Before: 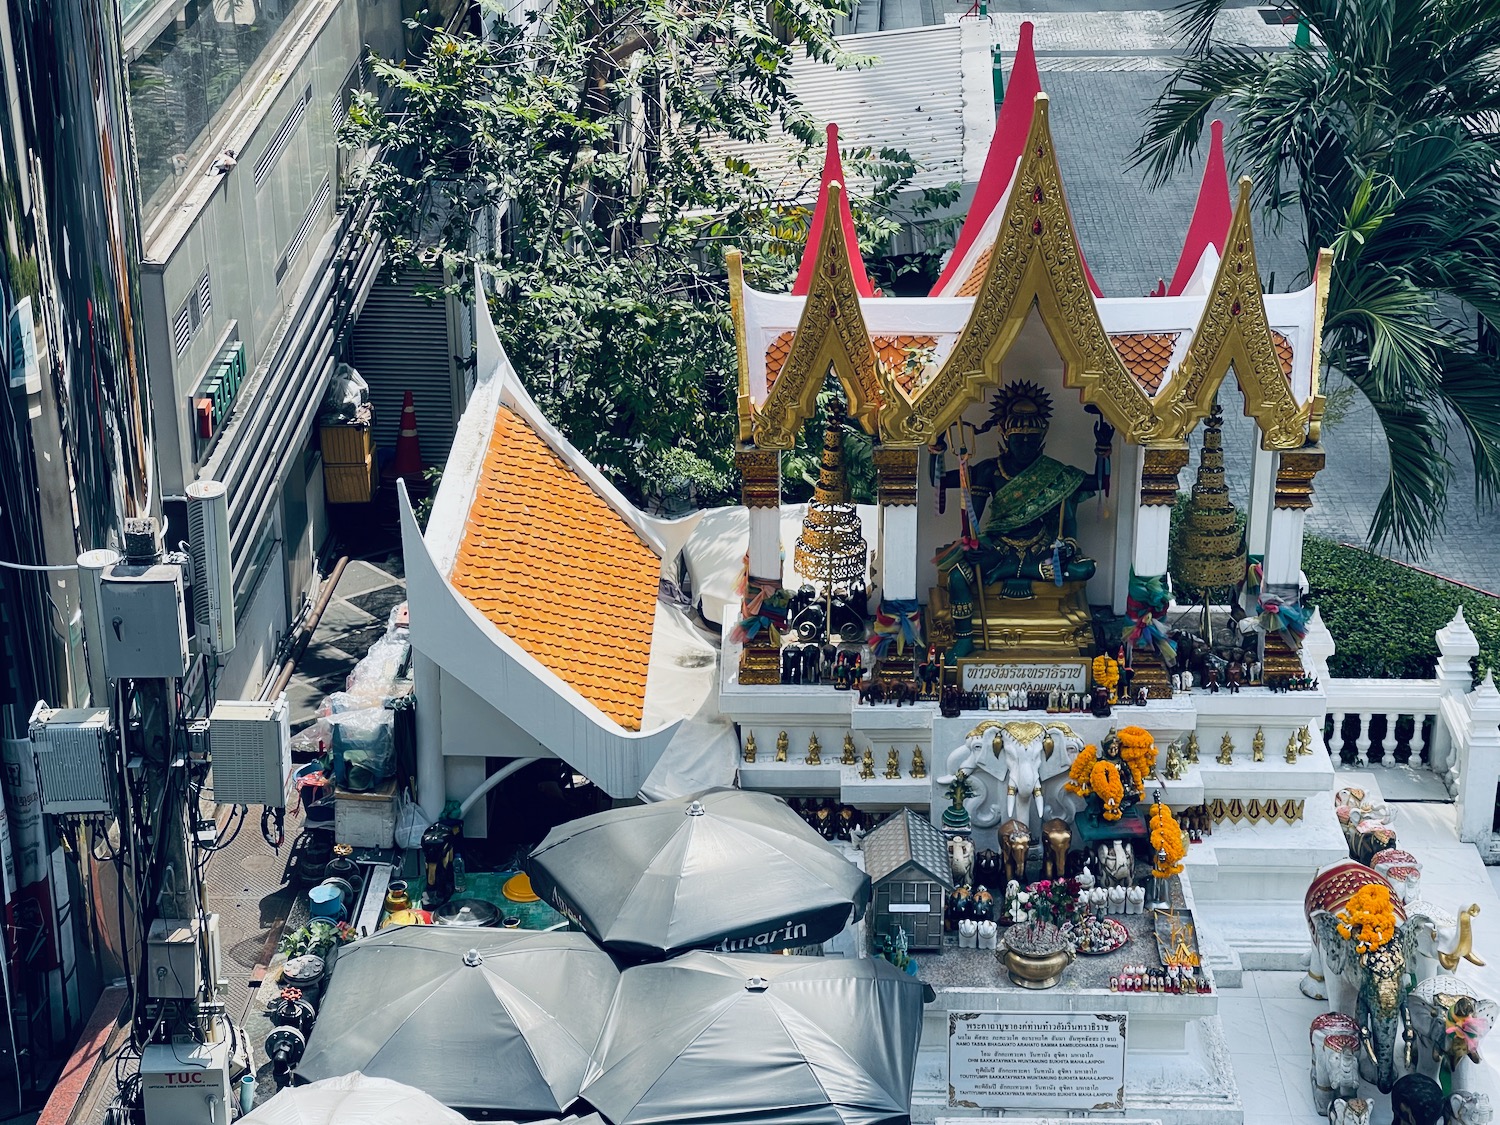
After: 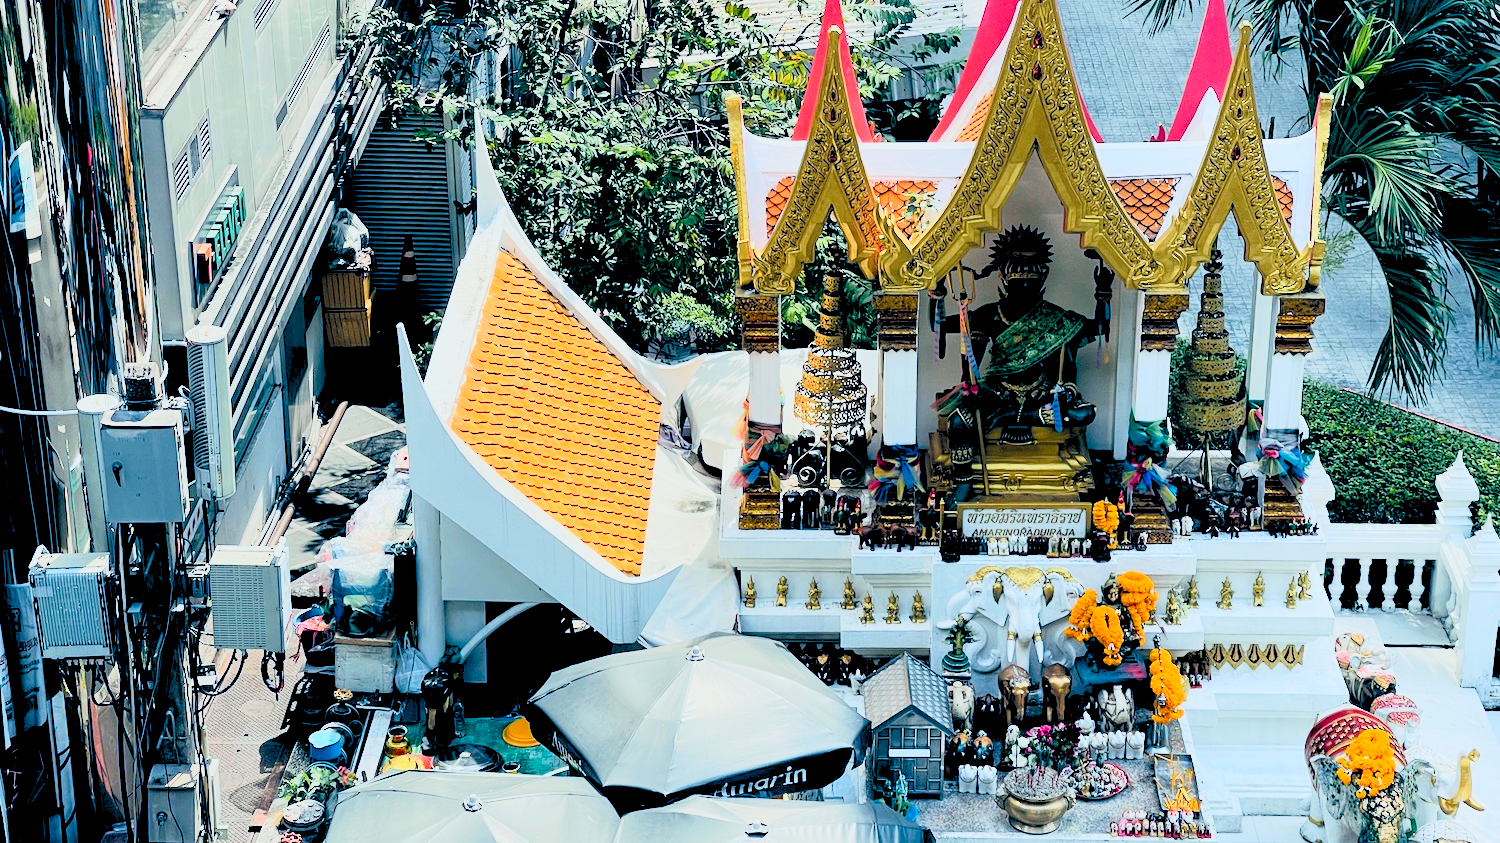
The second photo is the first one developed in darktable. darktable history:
crop: top 13.819%, bottom 11.169%
levels: levels [0.072, 0.414, 0.976]
tone curve: curves: ch0 [(0, 0.017) (0.091, 0.046) (0.298, 0.287) (0.439, 0.482) (0.64, 0.729) (0.785, 0.817) (0.995, 0.917)]; ch1 [(0, 0) (0.384, 0.365) (0.463, 0.447) (0.486, 0.474) (0.503, 0.497) (0.526, 0.52) (0.555, 0.564) (0.578, 0.595) (0.638, 0.644) (0.766, 0.773) (1, 1)]; ch2 [(0, 0) (0.374, 0.344) (0.449, 0.434) (0.501, 0.501) (0.528, 0.519) (0.569, 0.589) (0.61, 0.646) (0.666, 0.688) (1, 1)], color space Lab, independent channels, preserve colors none
